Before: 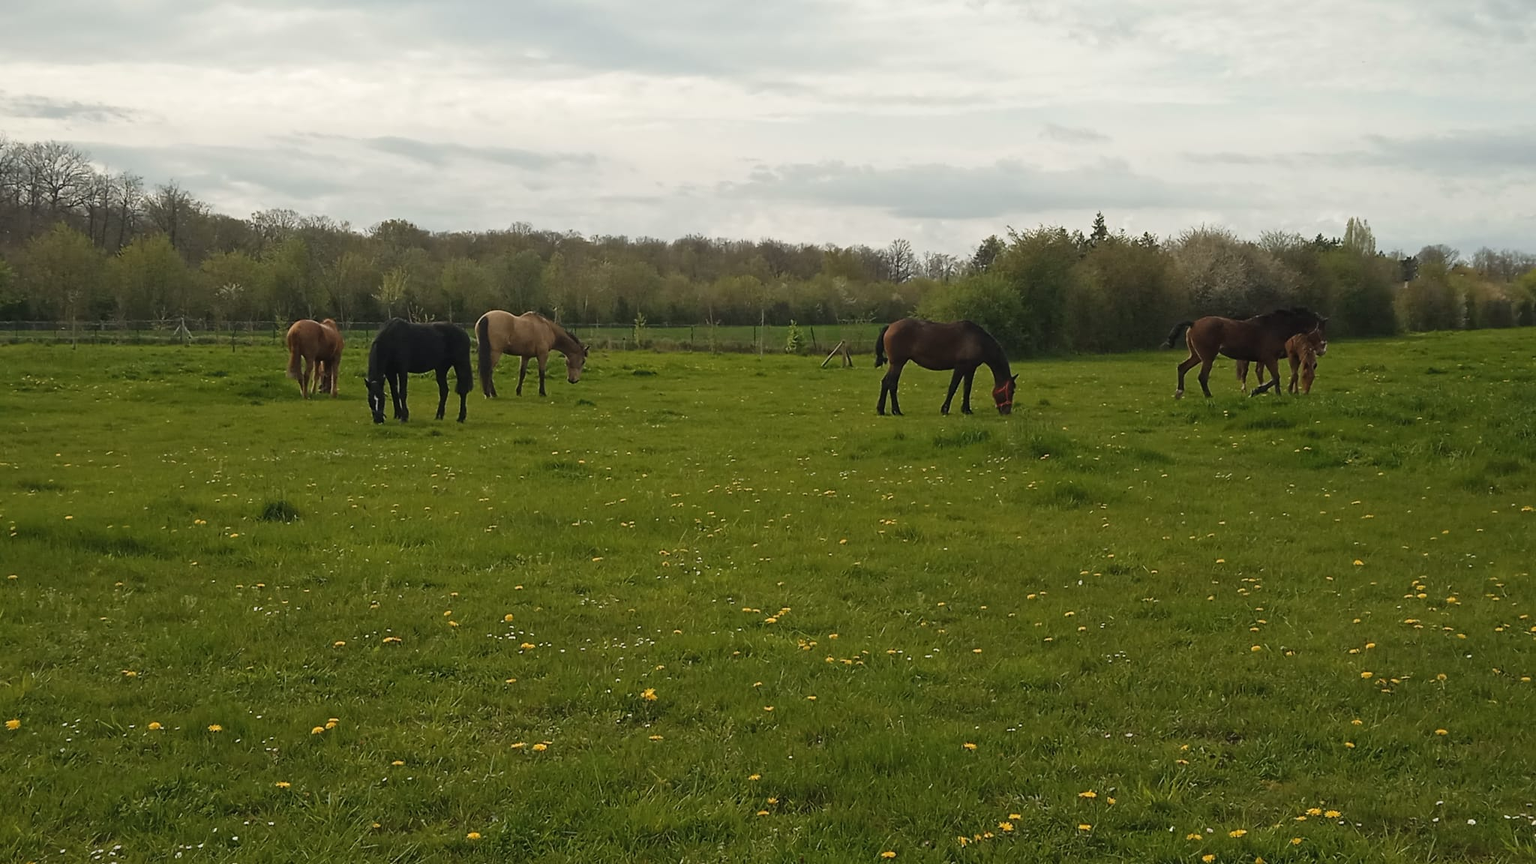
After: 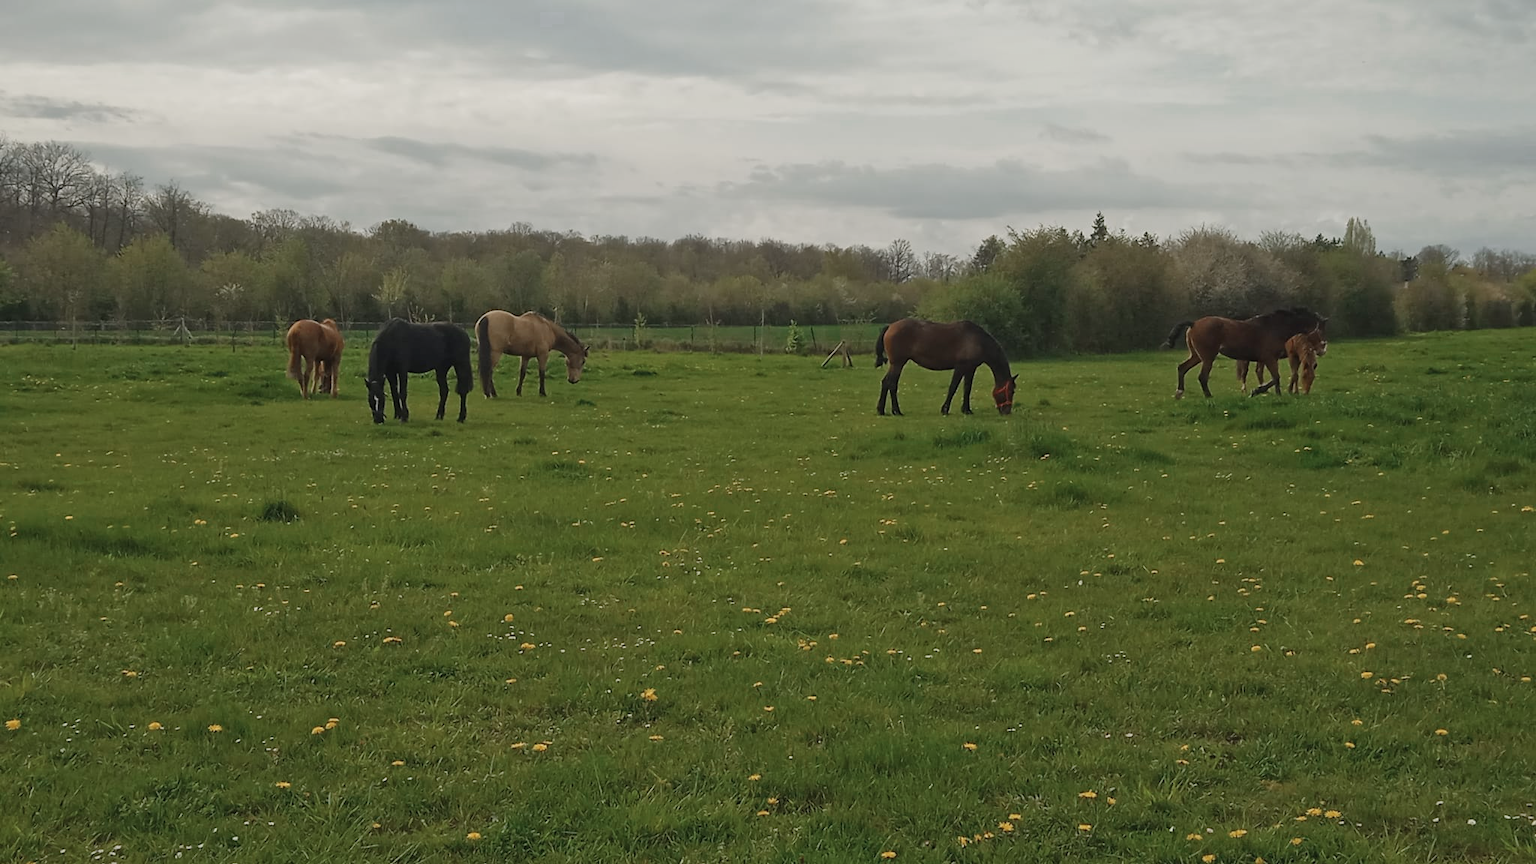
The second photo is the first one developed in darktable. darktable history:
tone equalizer: -8 EV 0.25 EV, -7 EV 0.417 EV, -6 EV 0.417 EV, -5 EV 0.25 EV, -3 EV -0.25 EV, -2 EV -0.417 EV, -1 EV -0.417 EV, +0 EV -0.25 EV, edges refinement/feathering 500, mask exposure compensation -1.57 EV, preserve details guided filter
color zones: curves: ch0 [(0, 0.5) (0.125, 0.4) (0.25, 0.5) (0.375, 0.4) (0.5, 0.4) (0.625, 0.6) (0.75, 0.6) (0.875, 0.5)]; ch1 [(0, 0.4) (0.125, 0.5) (0.25, 0.4) (0.375, 0.4) (0.5, 0.4) (0.625, 0.4) (0.75, 0.5) (0.875, 0.4)]; ch2 [(0, 0.6) (0.125, 0.5) (0.25, 0.5) (0.375, 0.6) (0.5, 0.6) (0.625, 0.5) (0.75, 0.5) (0.875, 0.5)]
